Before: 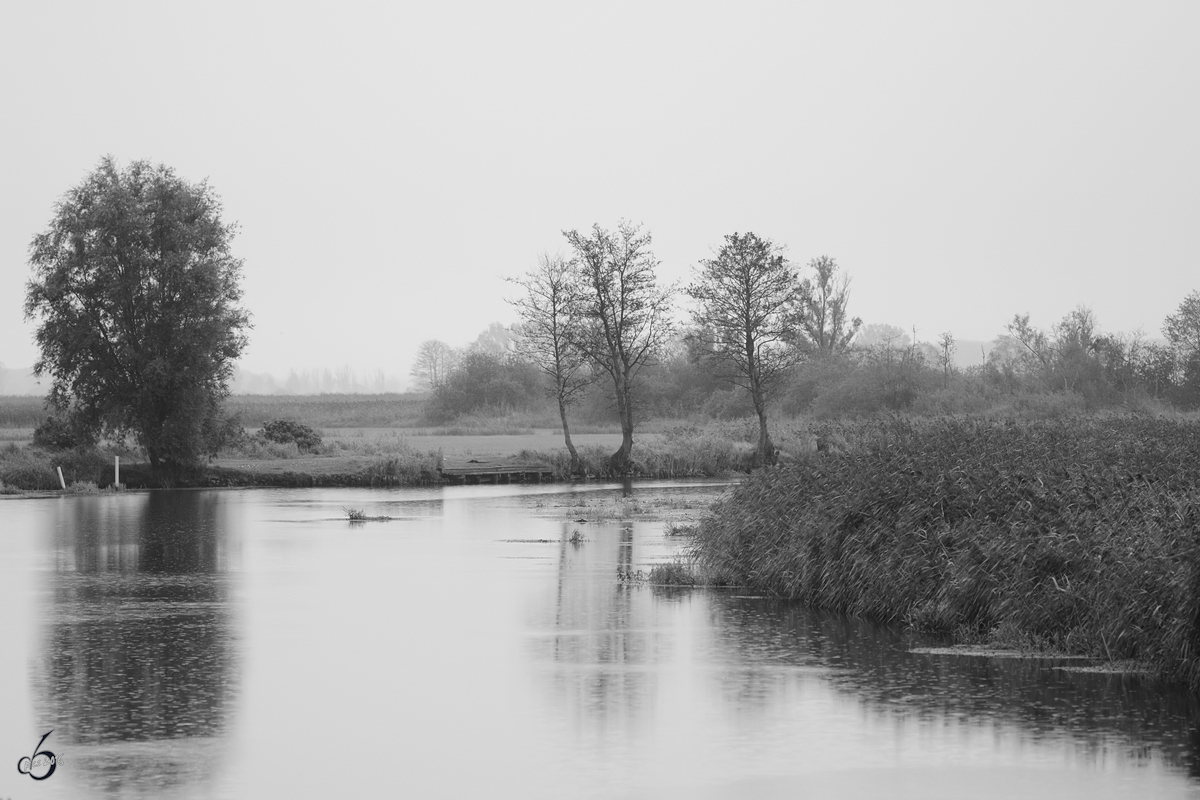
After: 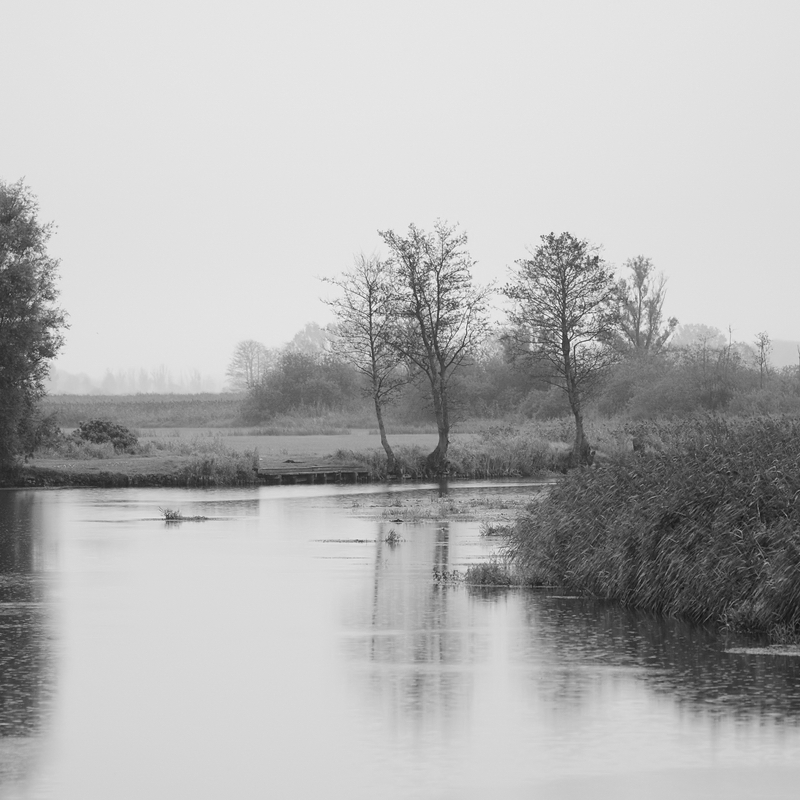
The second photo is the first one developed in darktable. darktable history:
crop: left 15.389%, right 17.864%
